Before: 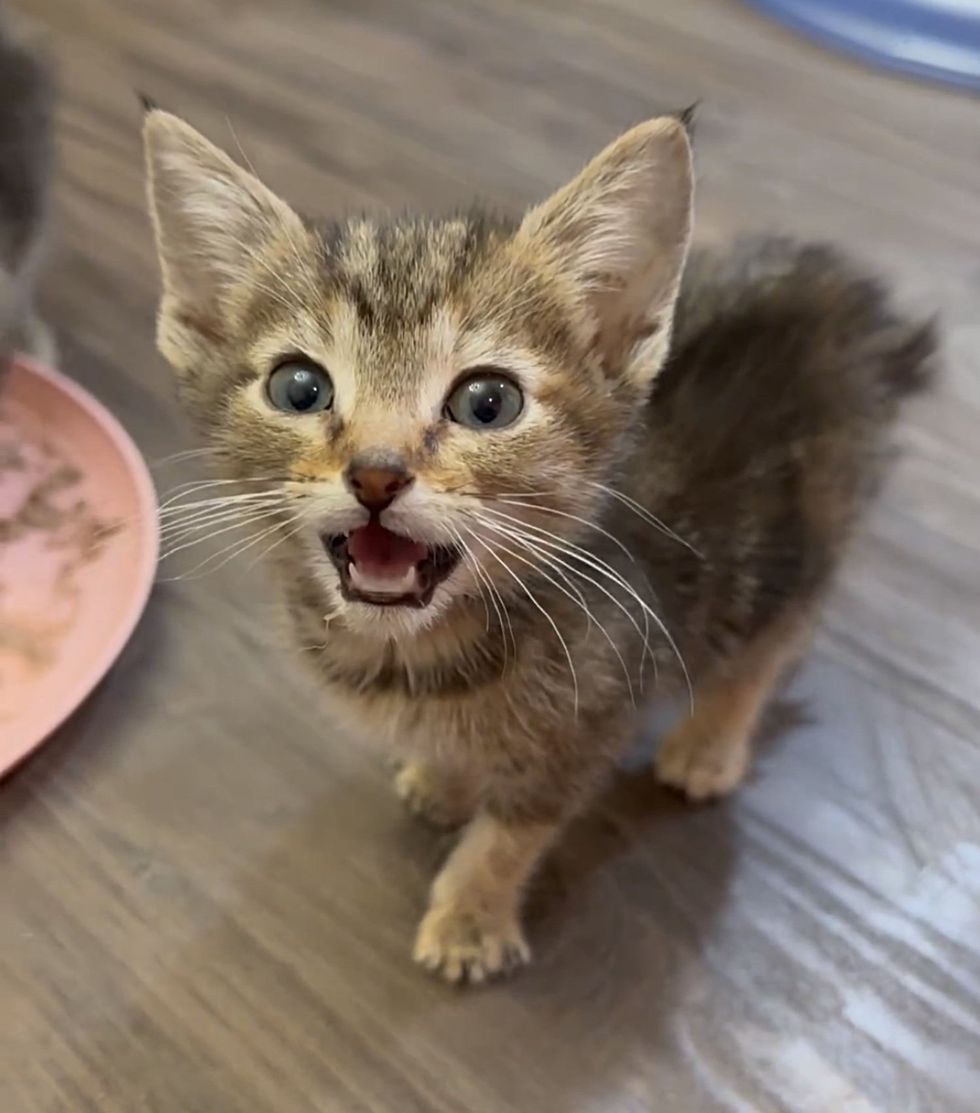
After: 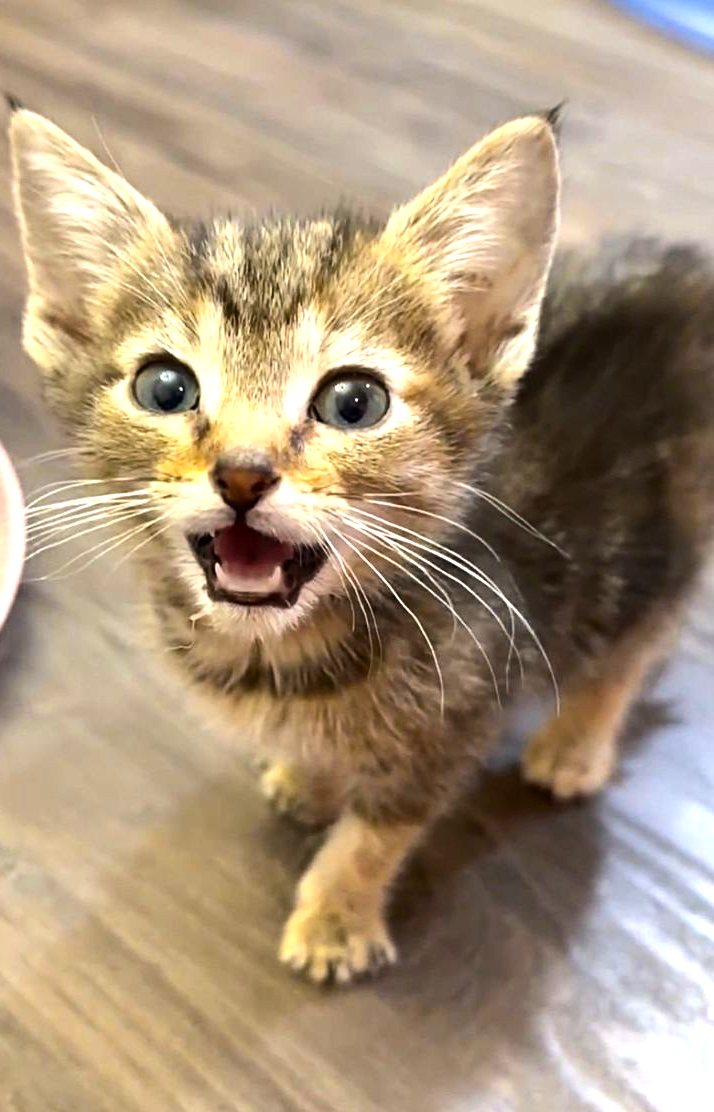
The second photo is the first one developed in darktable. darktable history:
tone equalizer: -8 EV -0.728 EV, -7 EV -0.675 EV, -6 EV -0.59 EV, -5 EV -0.407 EV, -3 EV 0.384 EV, -2 EV 0.6 EV, -1 EV 0.68 EV, +0 EV 0.771 EV, edges refinement/feathering 500, mask exposure compensation -1.26 EV, preserve details no
color balance rgb: perceptual saturation grading › global saturation 30.026%
crop: left 13.765%, right 13.32%
color zones: curves: ch0 [(0.068, 0.464) (0.25, 0.5) (0.48, 0.508) (0.75, 0.536) (0.886, 0.476) (0.967, 0.456)]; ch1 [(0.066, 0.456) (0.25, 0.5) (0.616, 0.508) (0.746, 0.56) (0.934, 0.444)]
exposure: exposure 0.562 EV, compensate exposure bias true, compensate highlight preservation false
